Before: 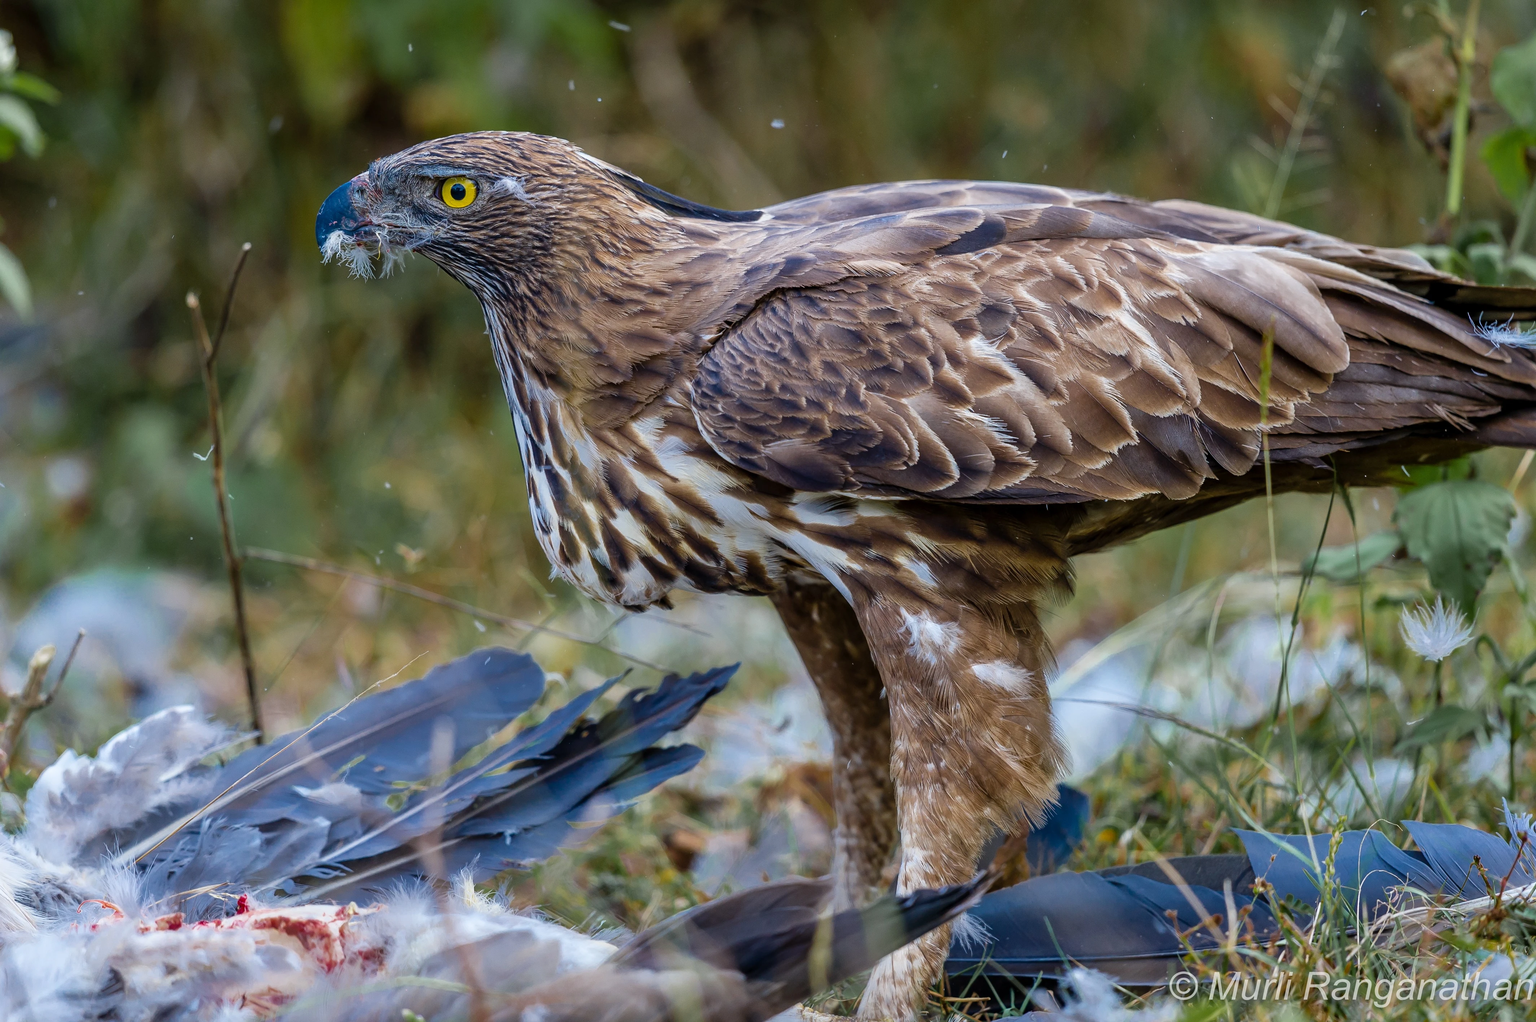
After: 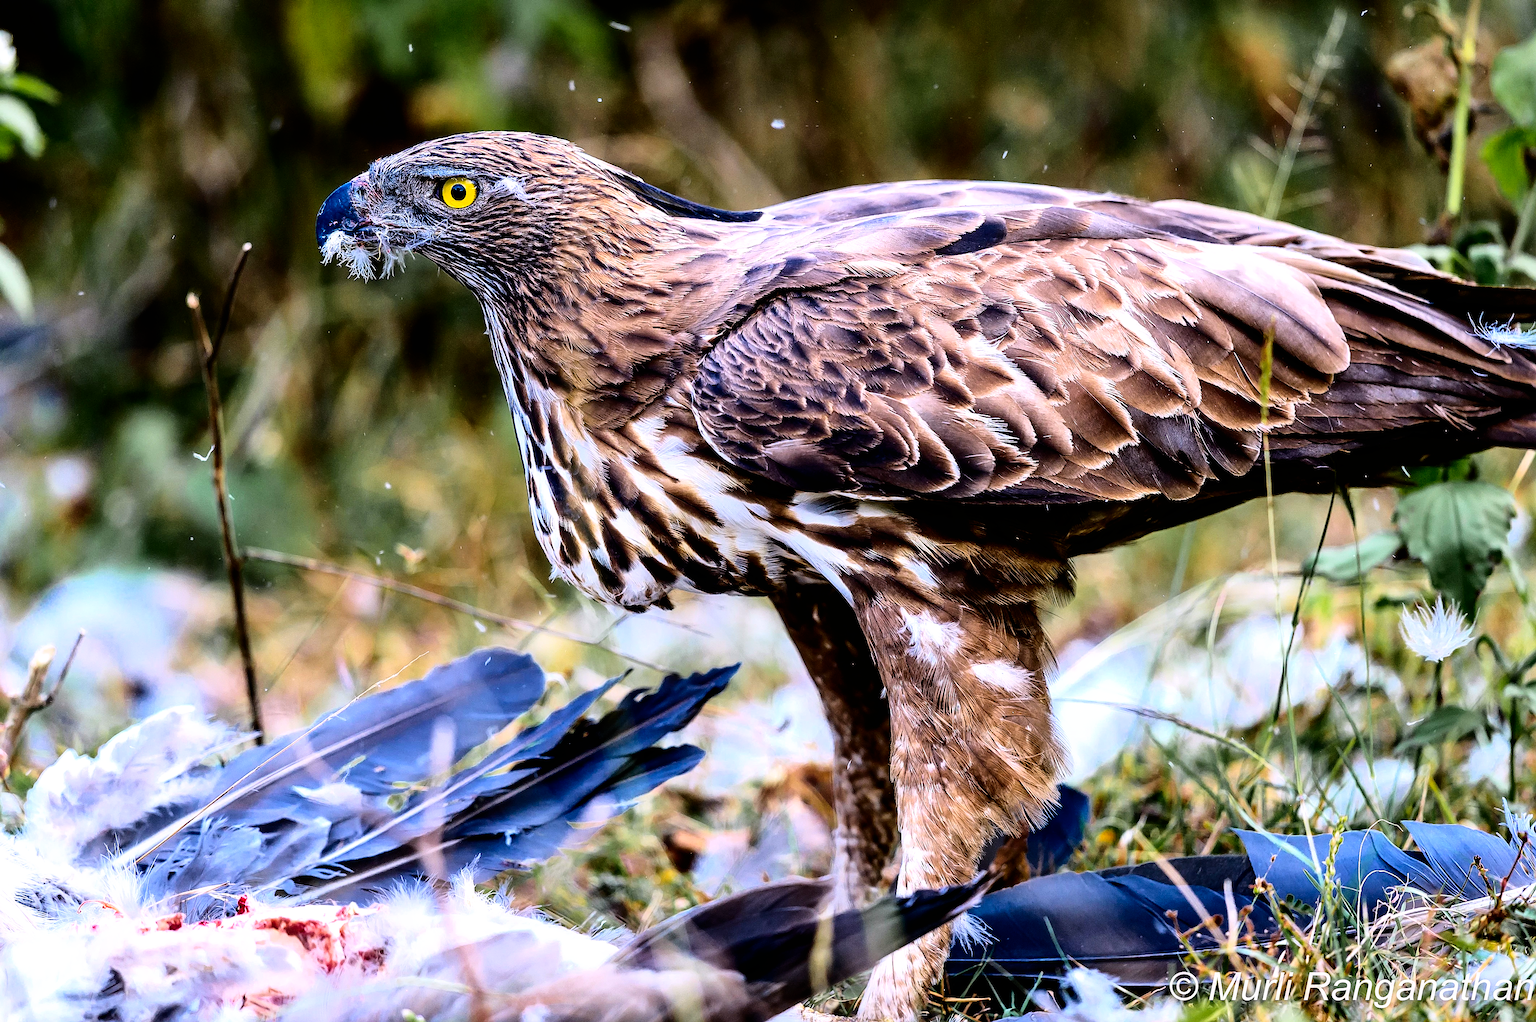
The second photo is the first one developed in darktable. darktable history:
tone curve: curves: ch0 [(0, 0) (0.003, 0.003) (0.011, 0.01) (0.025, 0.023) (0.044, 0.041) (0.069, 0.064) (0.1, 0.094) (0.136, 0.143) (0.177, 0.205) (0.224, 0.281) (0.277, 0.367) (0.335, 0.457) (0.399, 0.542) (0.468, 0.629) (0.543, 0.711) (0.623, 0.788) (0.709, 0.863) (0.801, 0.912) (0.898, 0.955) (1, 1)], color space Lab, independent channels, preserve colors none
sharpen: on, module defaults
white balance: red 1.05, blue 1.072
filmic rgb: black relative exposure -8.2 EV, white relative exposure 2.2 EV, threshold 3 EV, hardness 7.11, latitude 85.74%, contrast 1.696, highlights saturation mix -4%, shadows ↔ highlights balance -2.69%, preserve chrominance no, color science v5 (2021), contrast in shadows safe, contrast in highlights safe, enable highlight reconstruction true
